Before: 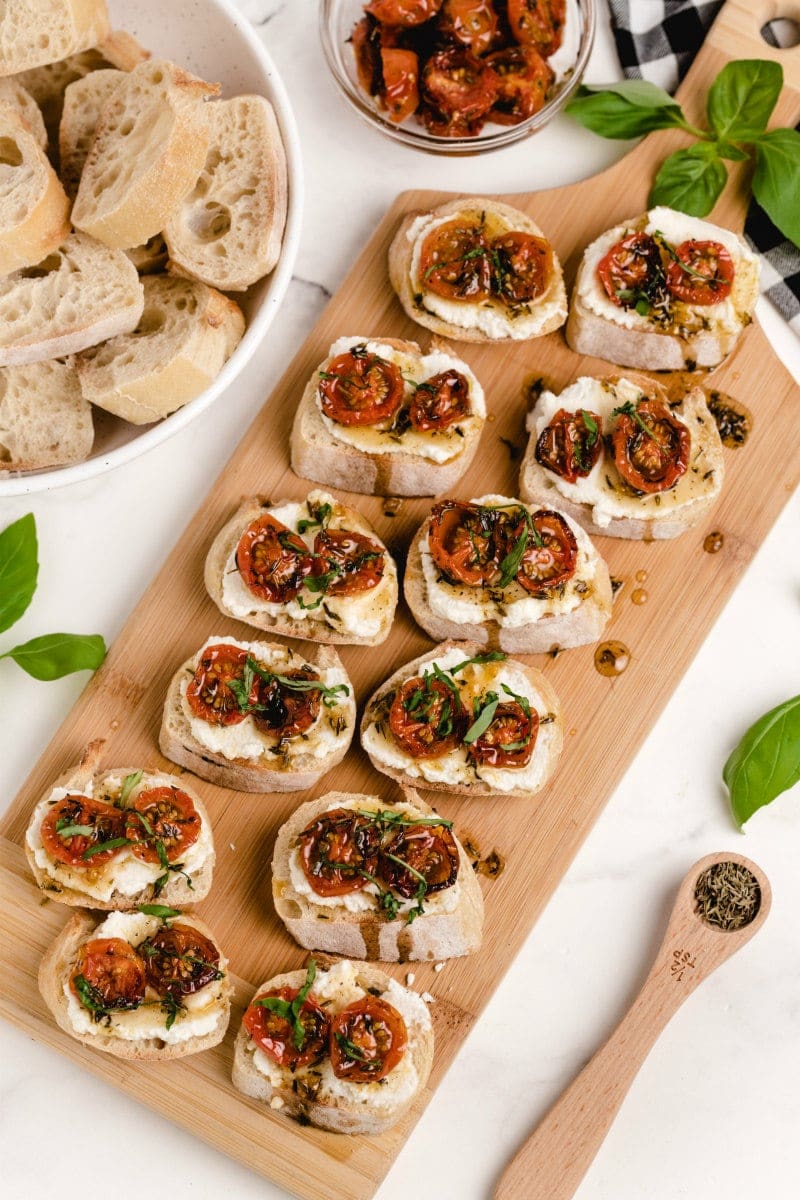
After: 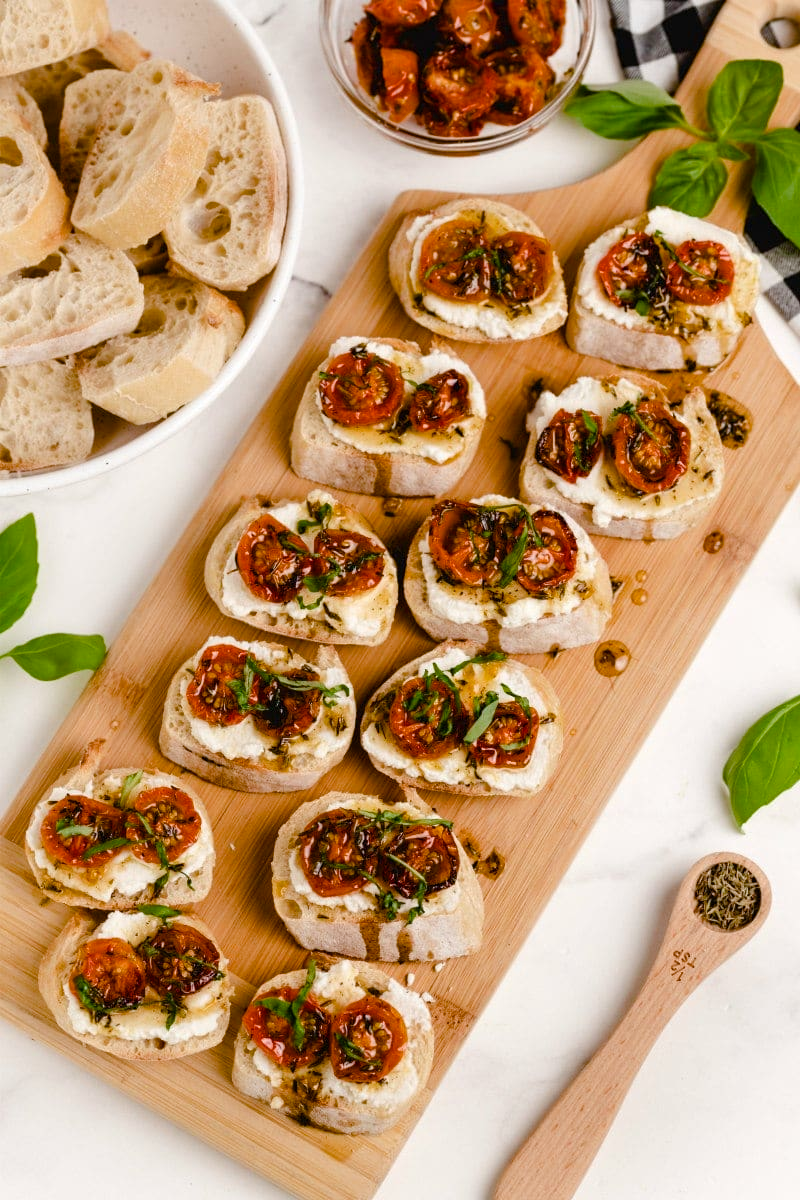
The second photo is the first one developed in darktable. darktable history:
color balance rgb: perceptual saturation grading › global saturation 20%, perceptual saturation grading › highlights -25.55%, perceptual saturation grading › shadows 50.221%
